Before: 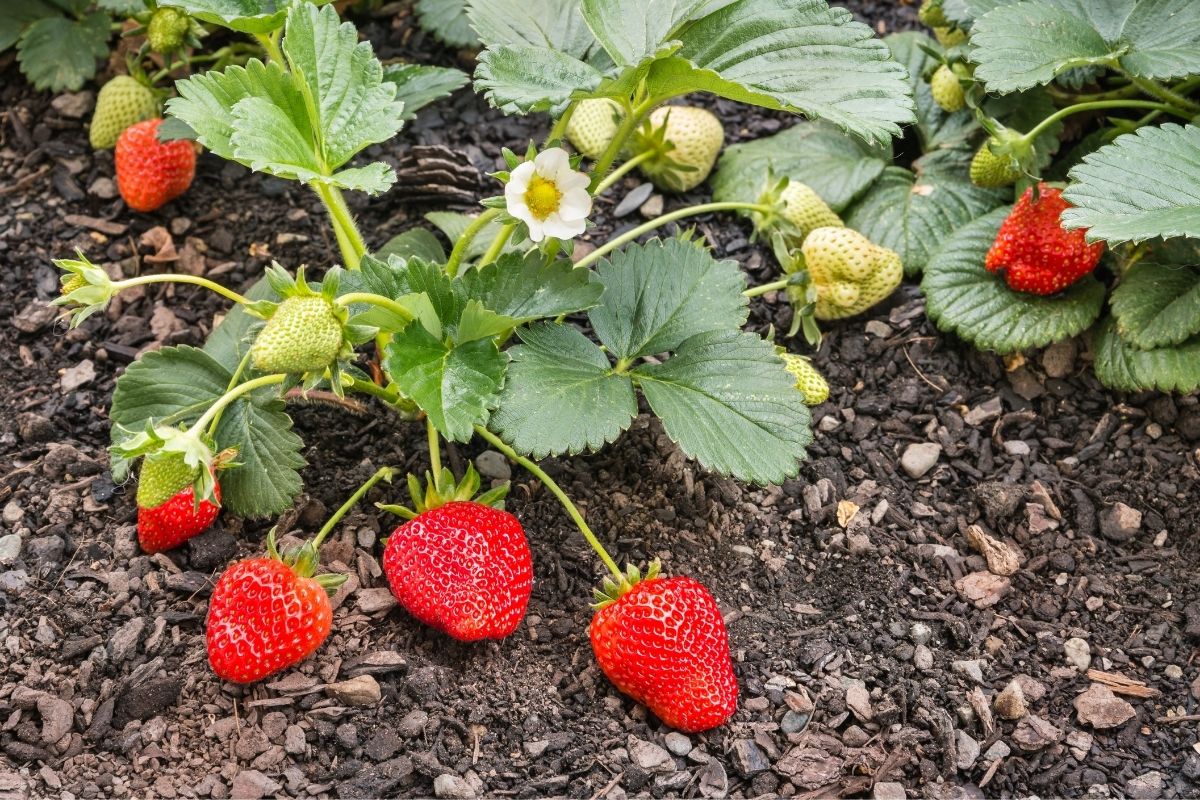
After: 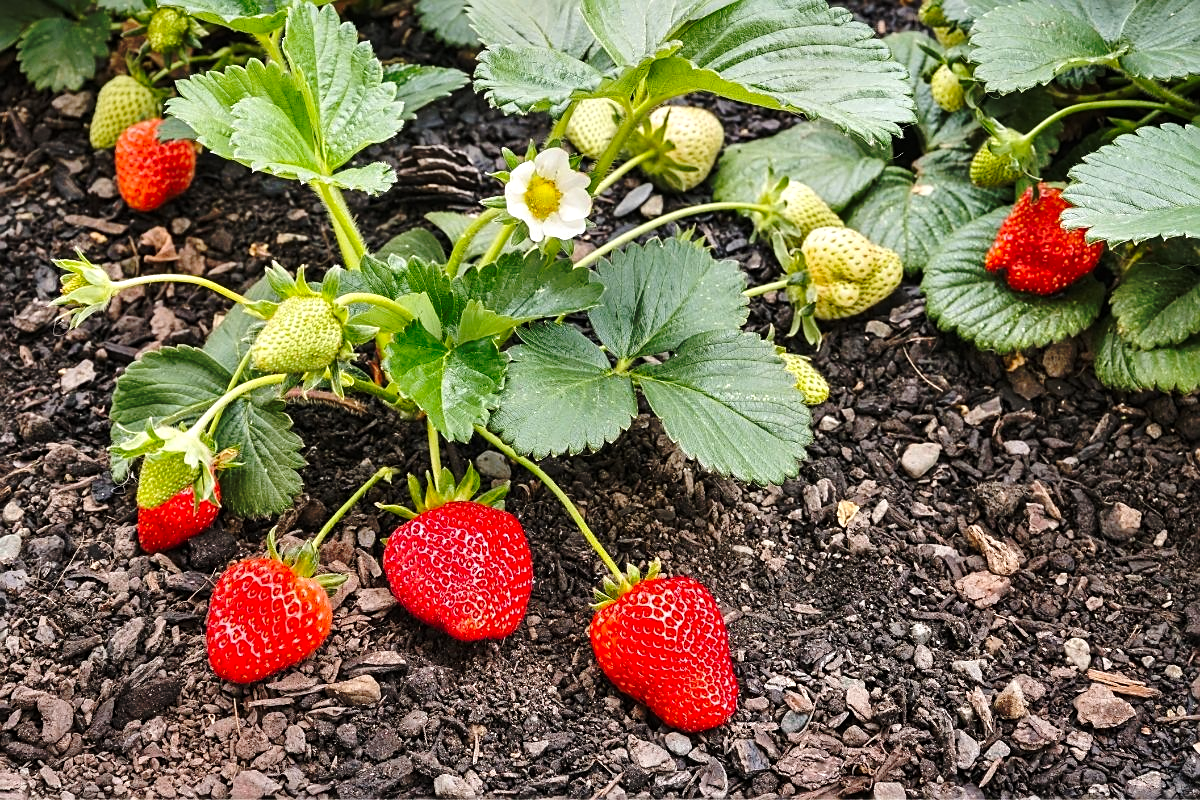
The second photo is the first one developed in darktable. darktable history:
base curve: curves: ch0 [(0, 0) (0.073, 0.04) (0.157, 0.139) (0.492, 0.492) (0.758, 0.758) (1, 1)], preserve colors none
sharpen: on, module defaults
tone equalizer: edges refinement/feathering 500, mask exposure compensation -1.57 EV, preserve details no
exposure: exposure 0.201 EV, compensate highlight preservation false
